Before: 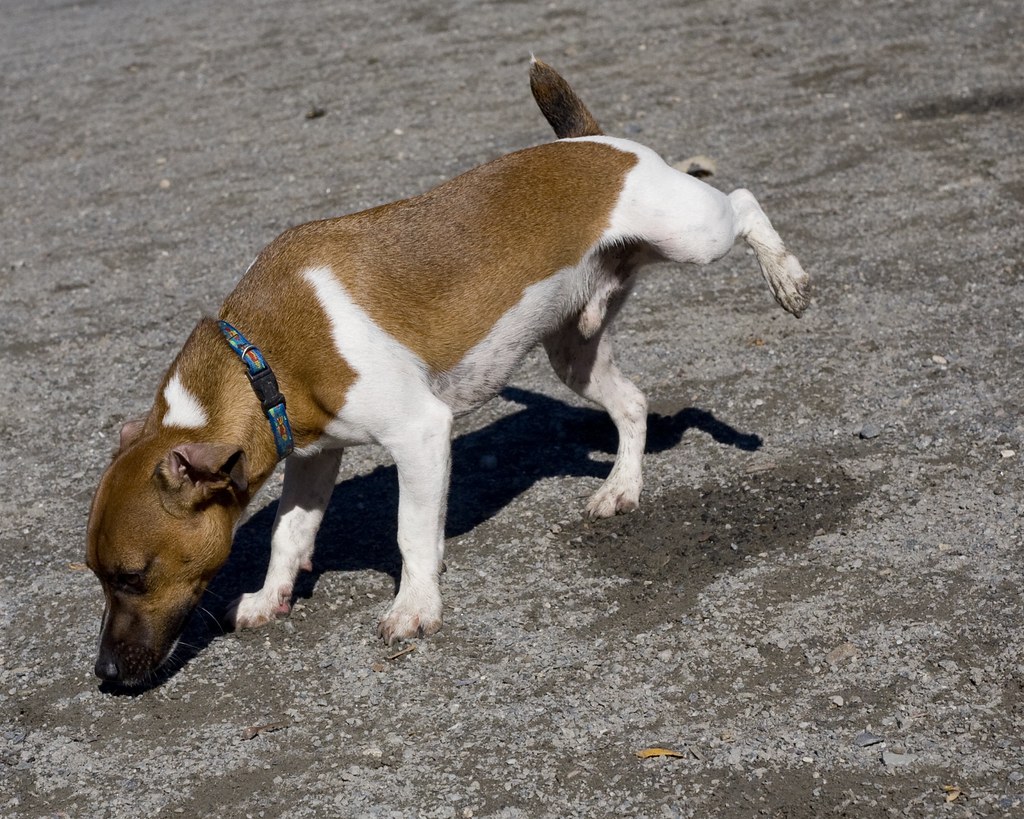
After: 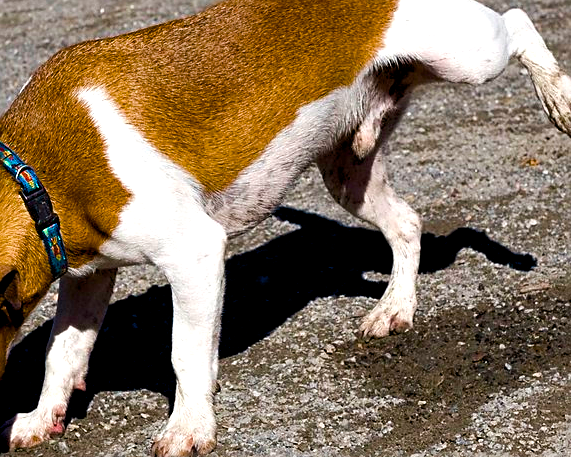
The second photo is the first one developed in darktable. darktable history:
exposure: exposure -0.05 EV
color balance rgb: global offset › luminance -0.37%, perceptual saturation grading › highlights -17.77%, perceptual saturation grading › mid-tones 33.1%, perceptual saturation grading › shadows 50.52%, perceptual brilliance grading › highlights 20%, perceptual brilliance grading › mid-tones 20%, perceptual brilliance grading › shadows -20%, global vibrance 50%
sharpen: on, module defaults
crop and rotate: left 22.13%, top 22.054%, right 22.026%, bottom 22.102%
